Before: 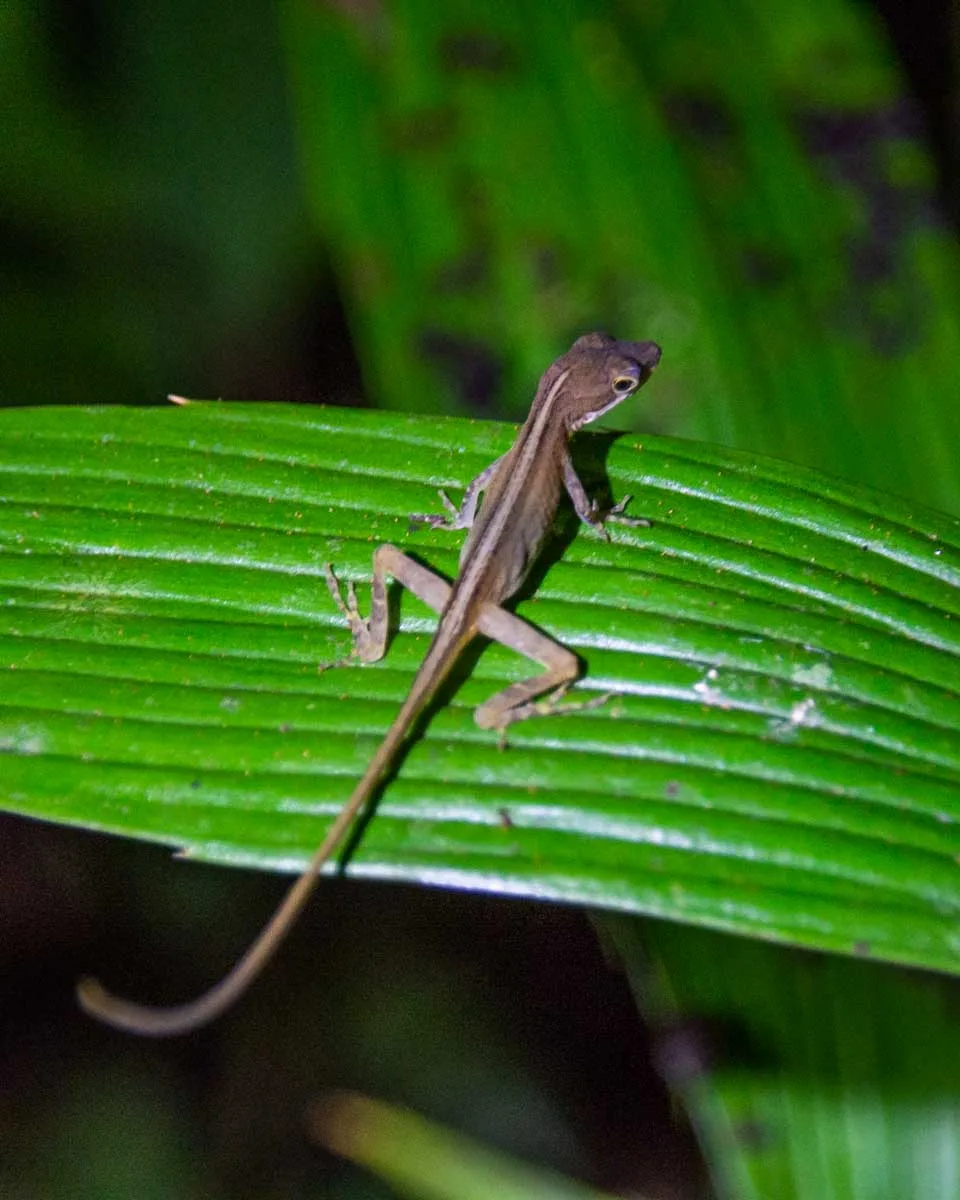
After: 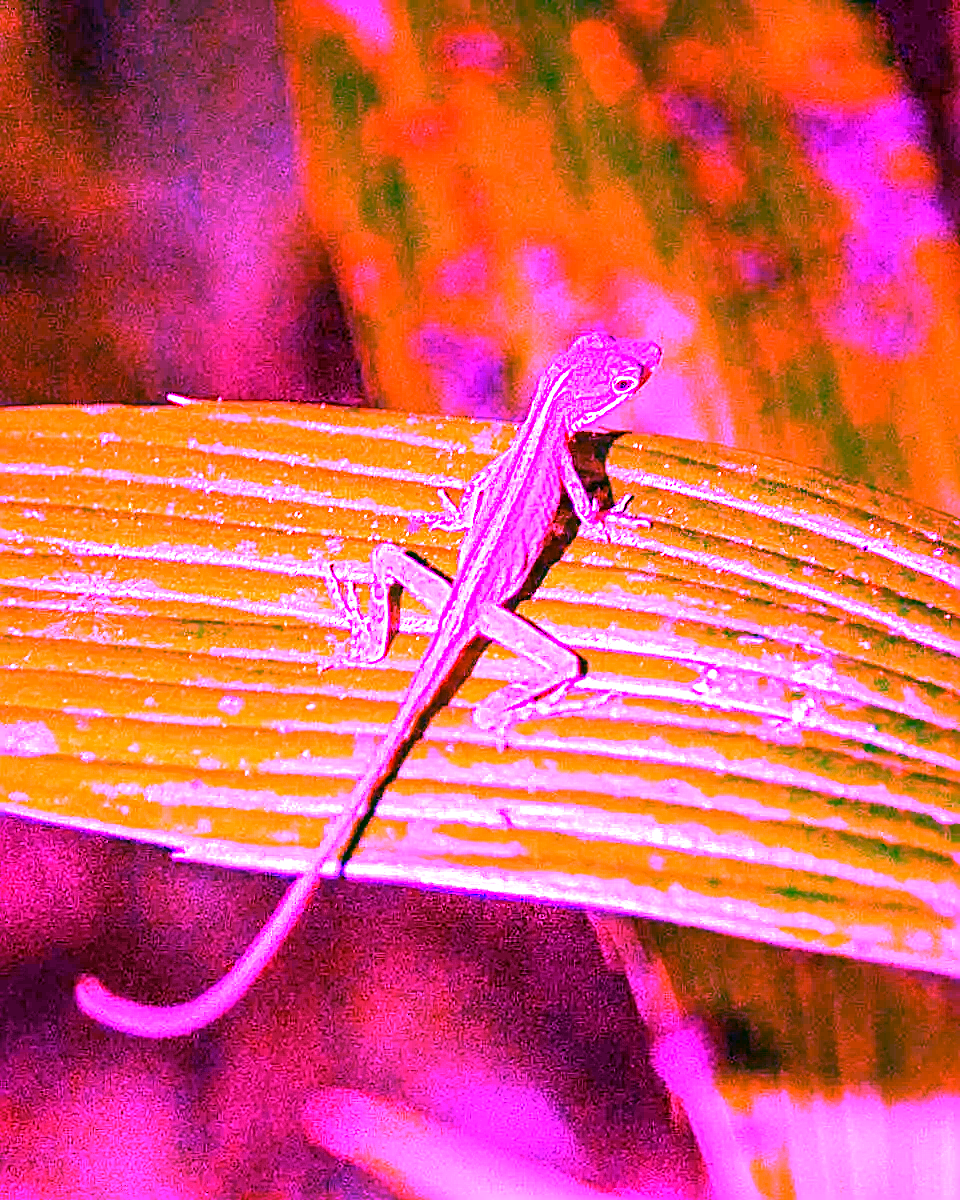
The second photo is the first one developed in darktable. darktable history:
white balance: red 8, blue 8
sharpen: on, module defaults
